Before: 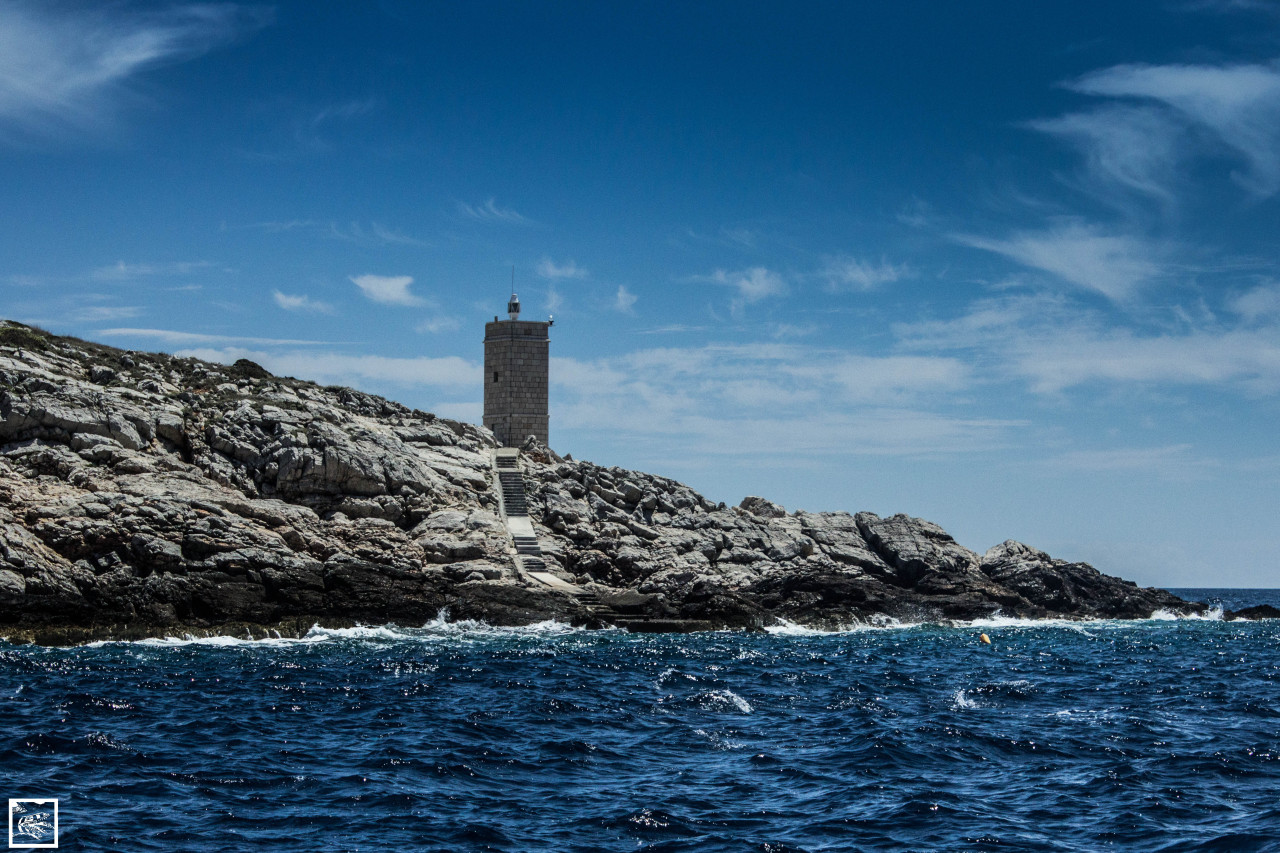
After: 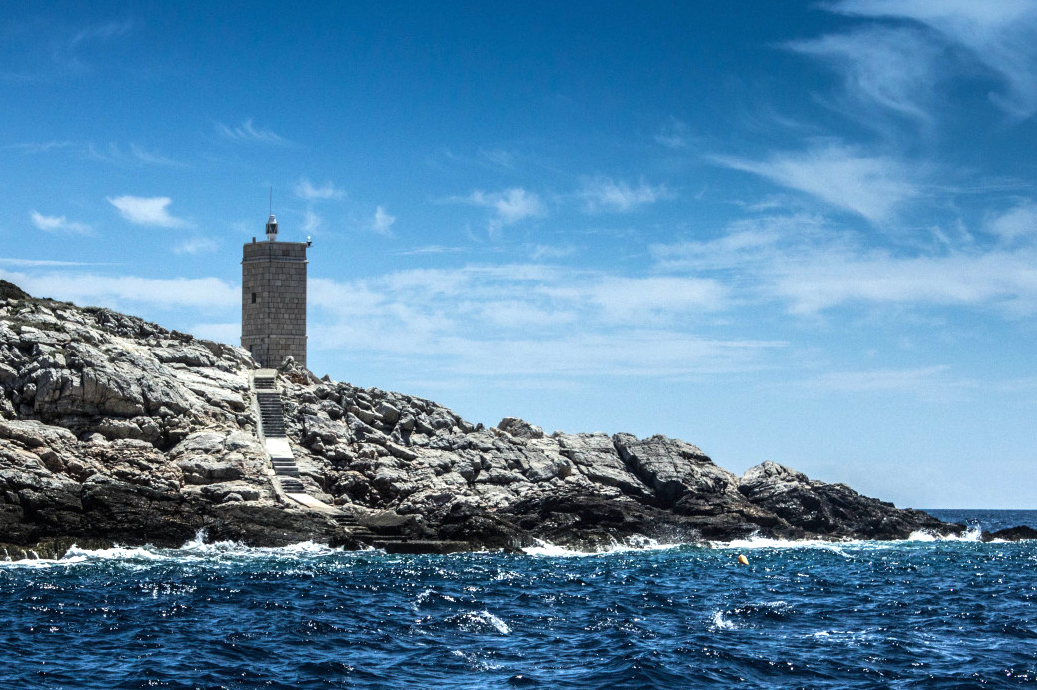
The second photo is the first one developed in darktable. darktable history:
crop: left 18.955%, top 9.372%, right 0%, bottom 9.682%
exposure: exposure 0.719 EV, compensate highlight preservation false
